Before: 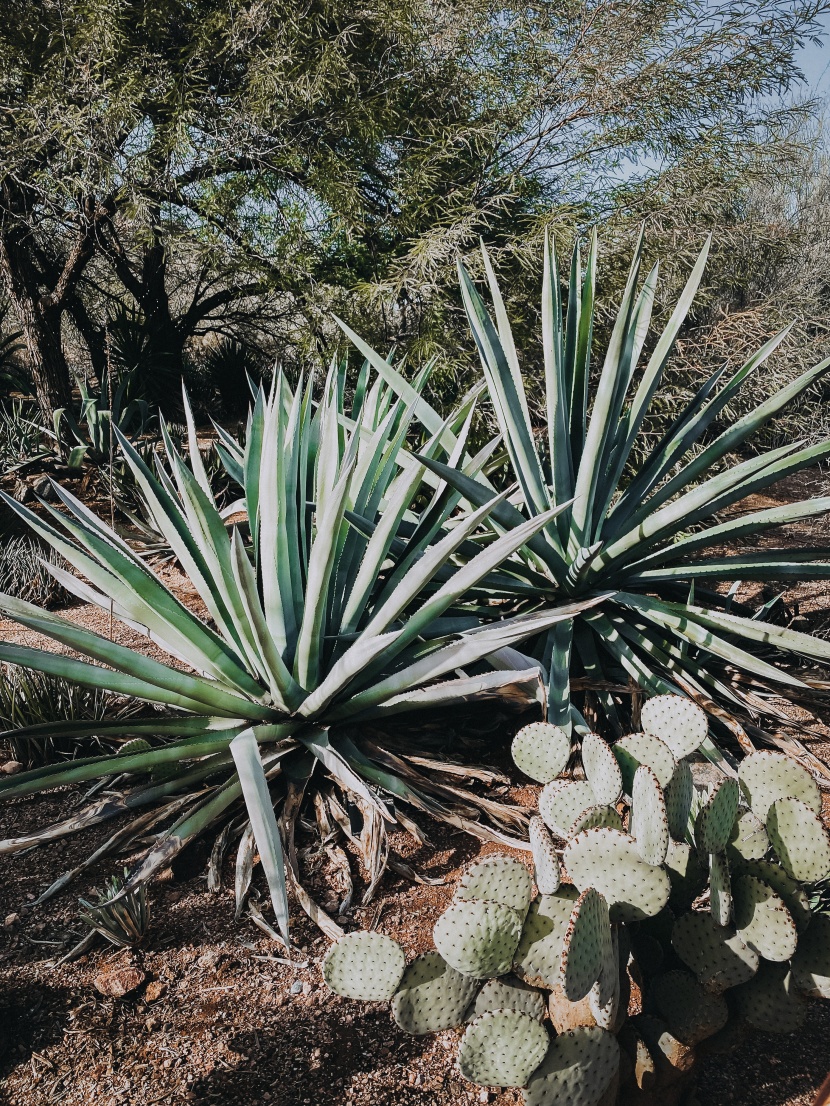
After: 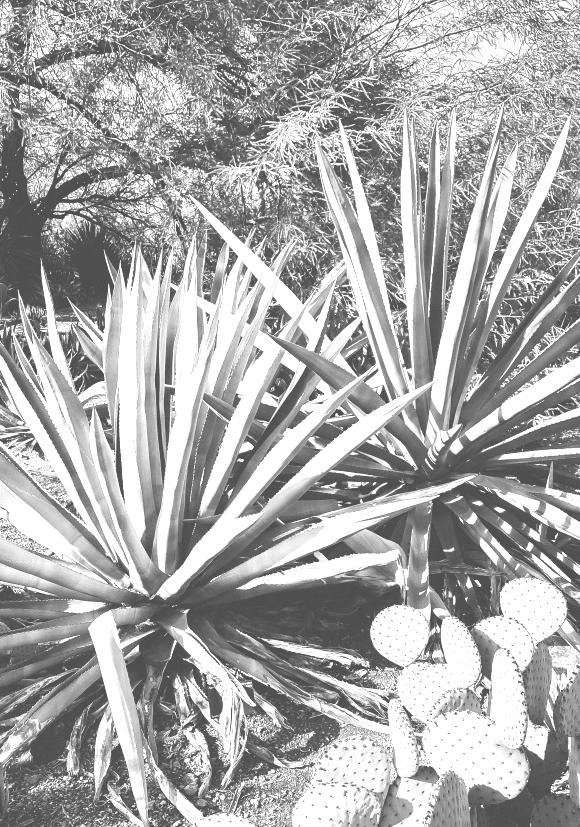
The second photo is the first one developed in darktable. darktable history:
monochrome: on, module defaults
crop and rotate: left 17.046%, top 10.659%, right 12.989%, bottom 14.553%
colorize: hue 36°, source mix 100%
